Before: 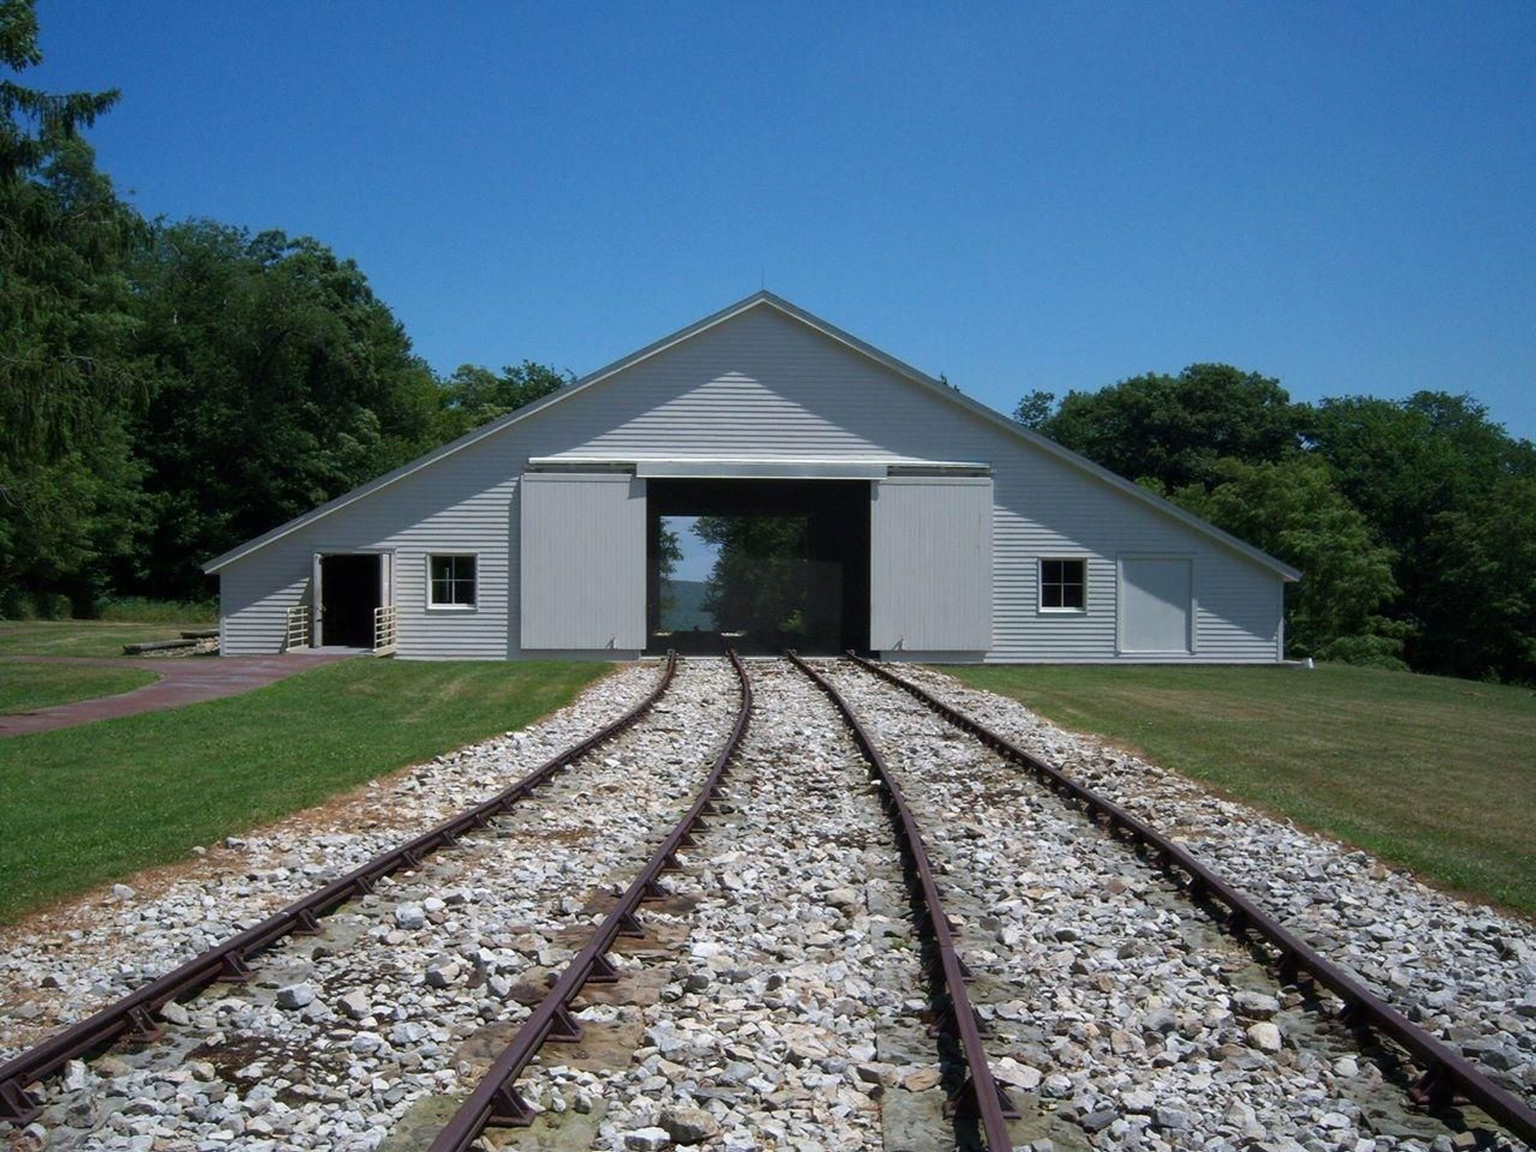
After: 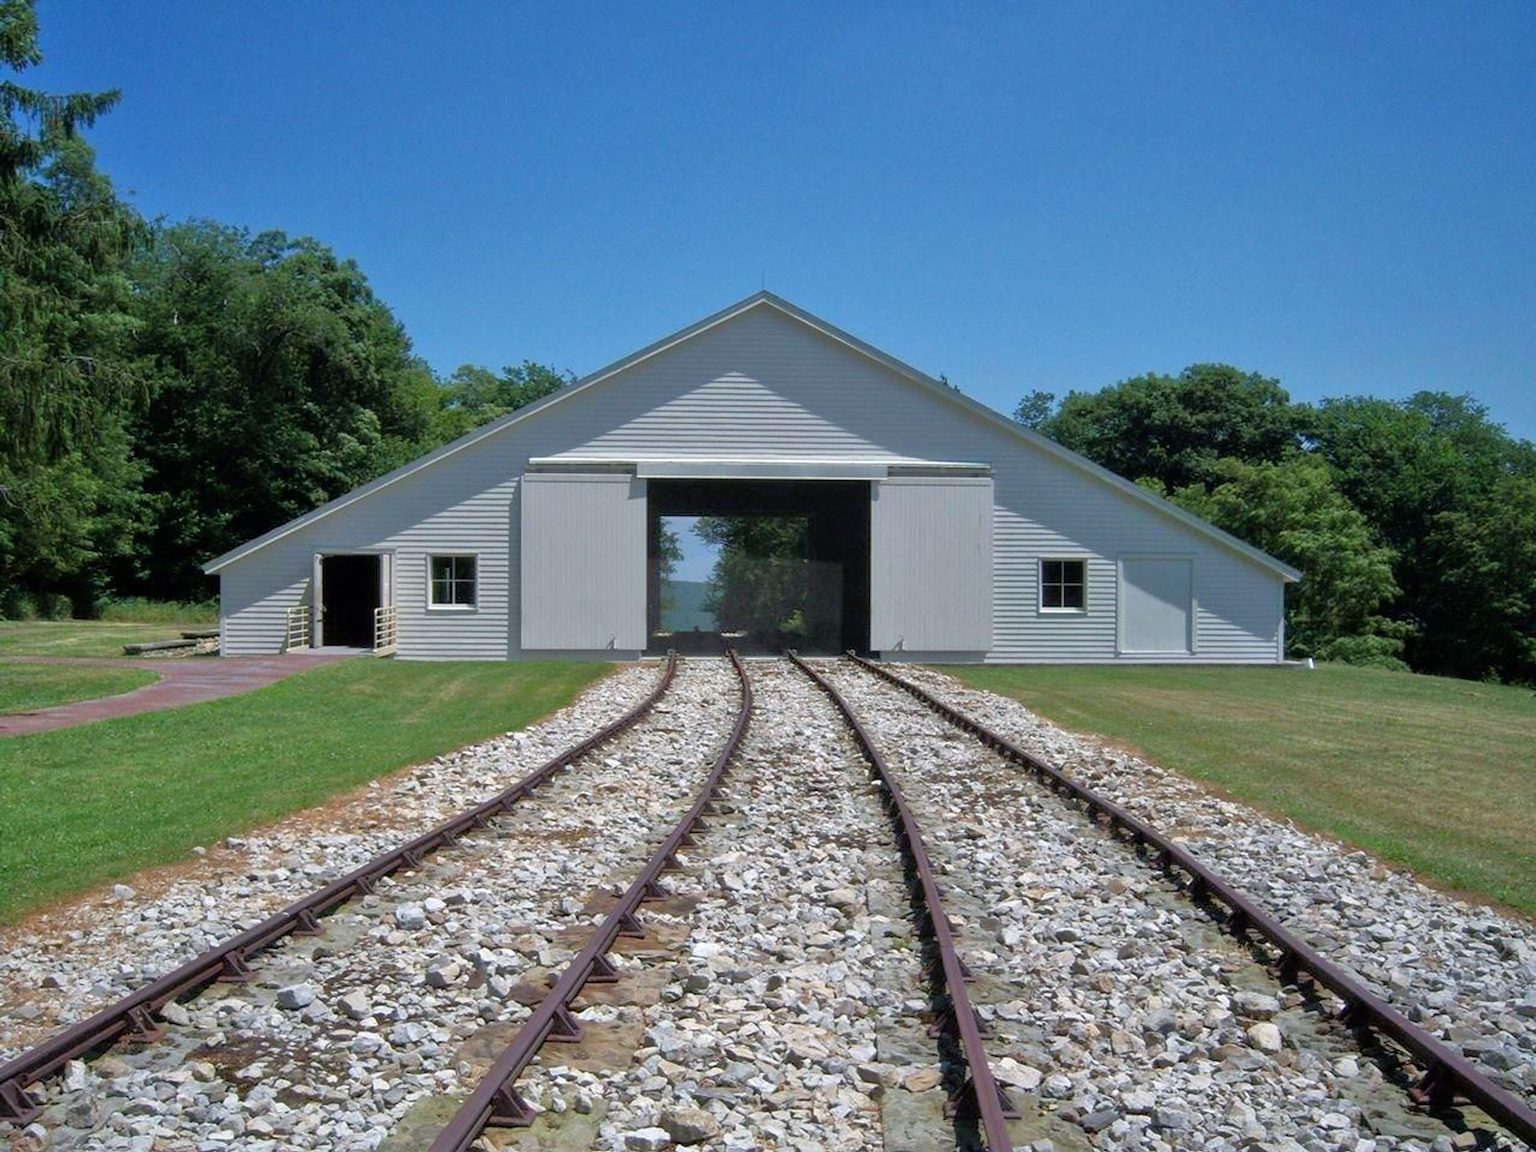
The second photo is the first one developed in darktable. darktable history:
tone equalizer: -7 EV 0.161 EV, -6 EV 0.634 EV, -5 EV 1.12 EV, -4 EV 1.33 EV, -3 EV 1.15 EV, -2 EV 0.6 EV, -1 EV 0.15 EV
